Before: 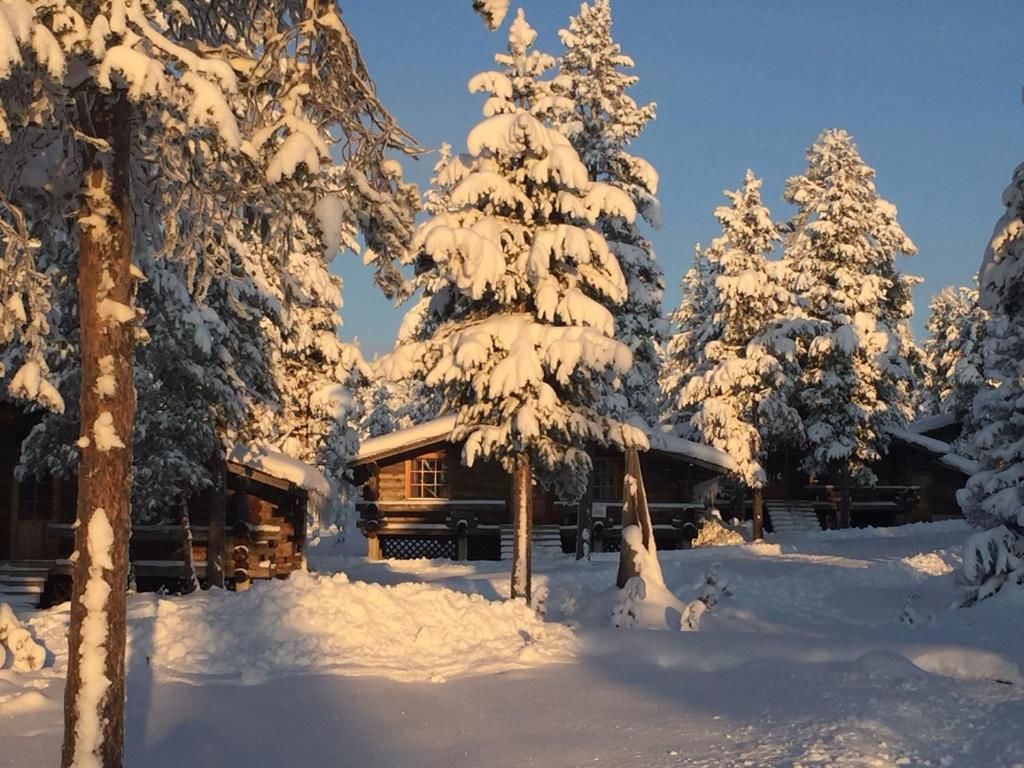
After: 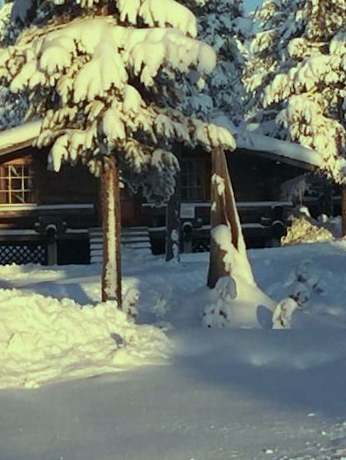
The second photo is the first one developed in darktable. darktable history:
tone equalizer: on, module defaults
color balance: mode lift, gamma, gain (sRGB), lift [0.997, 0.979, 1.021, 1.011], gamma [1, 1.084, 0.916, 0.998], gain [1, 0.87, 1.13, 1.101], contrast 4.55%, contrast fulcrum 38.24%, output saturation 104.09%
rotate and perspective: rotation -1.75°, automatic cropping off
crop: left 40.878%, top 39.176%, right 25.993%, bottom 3.081%
